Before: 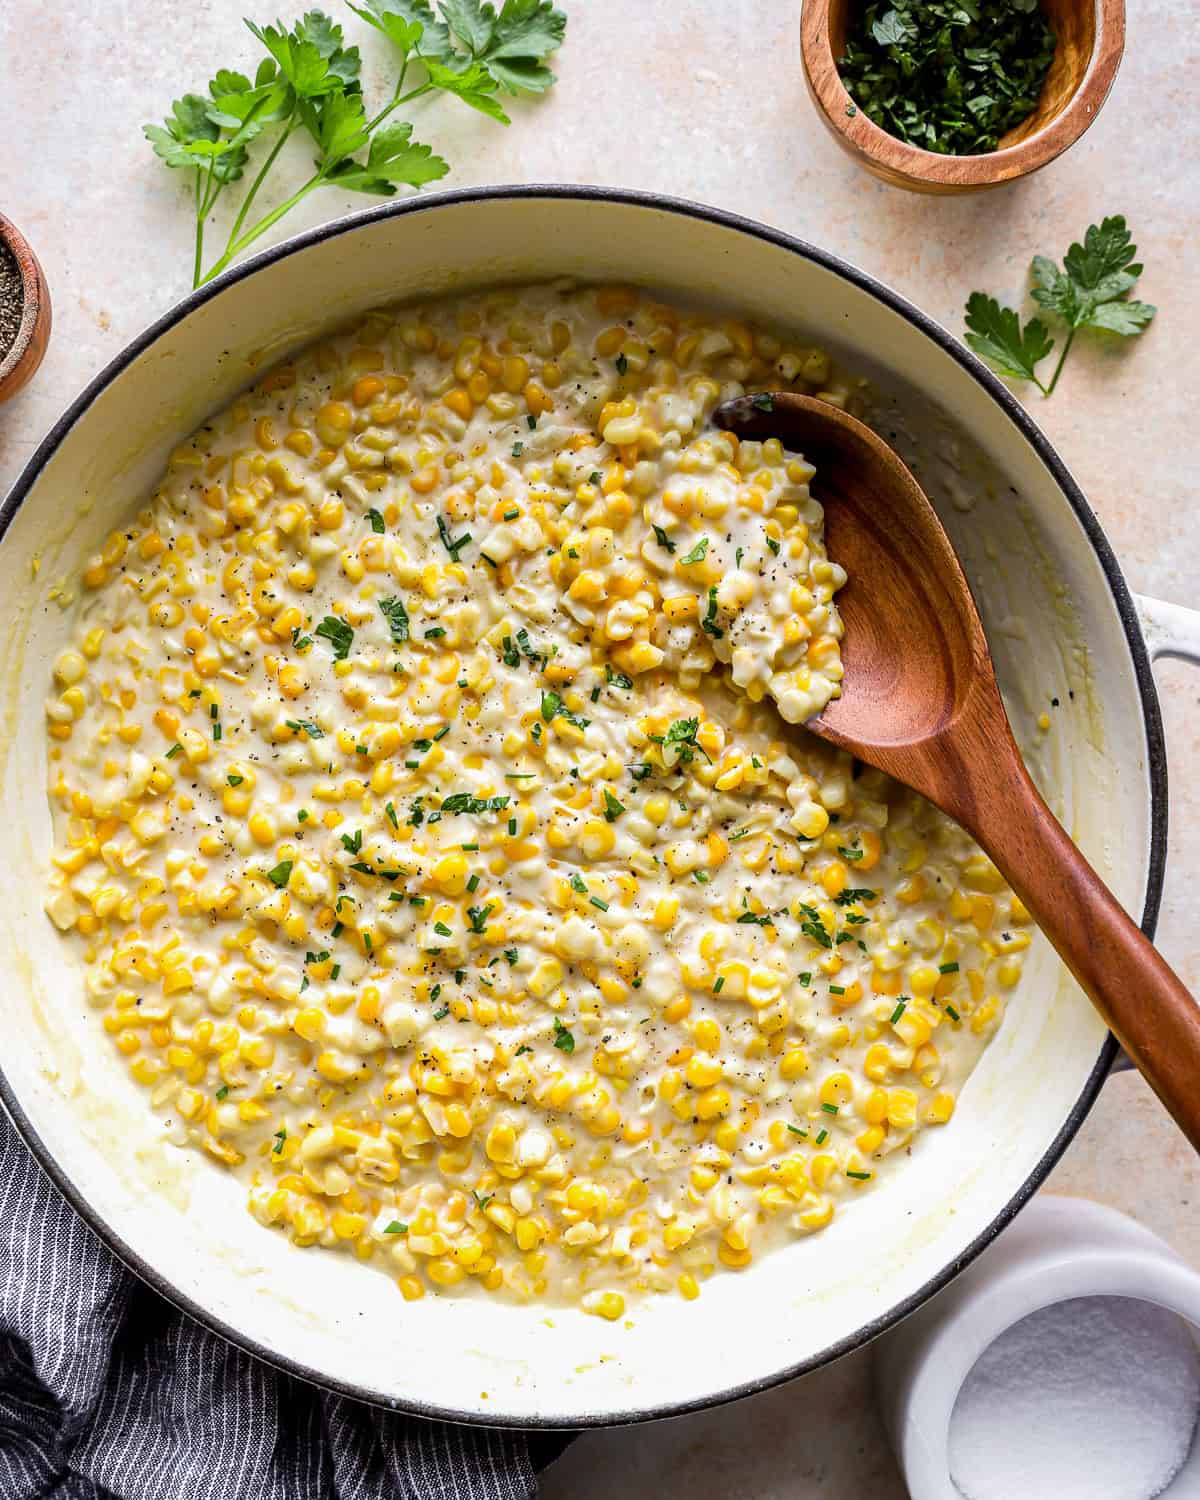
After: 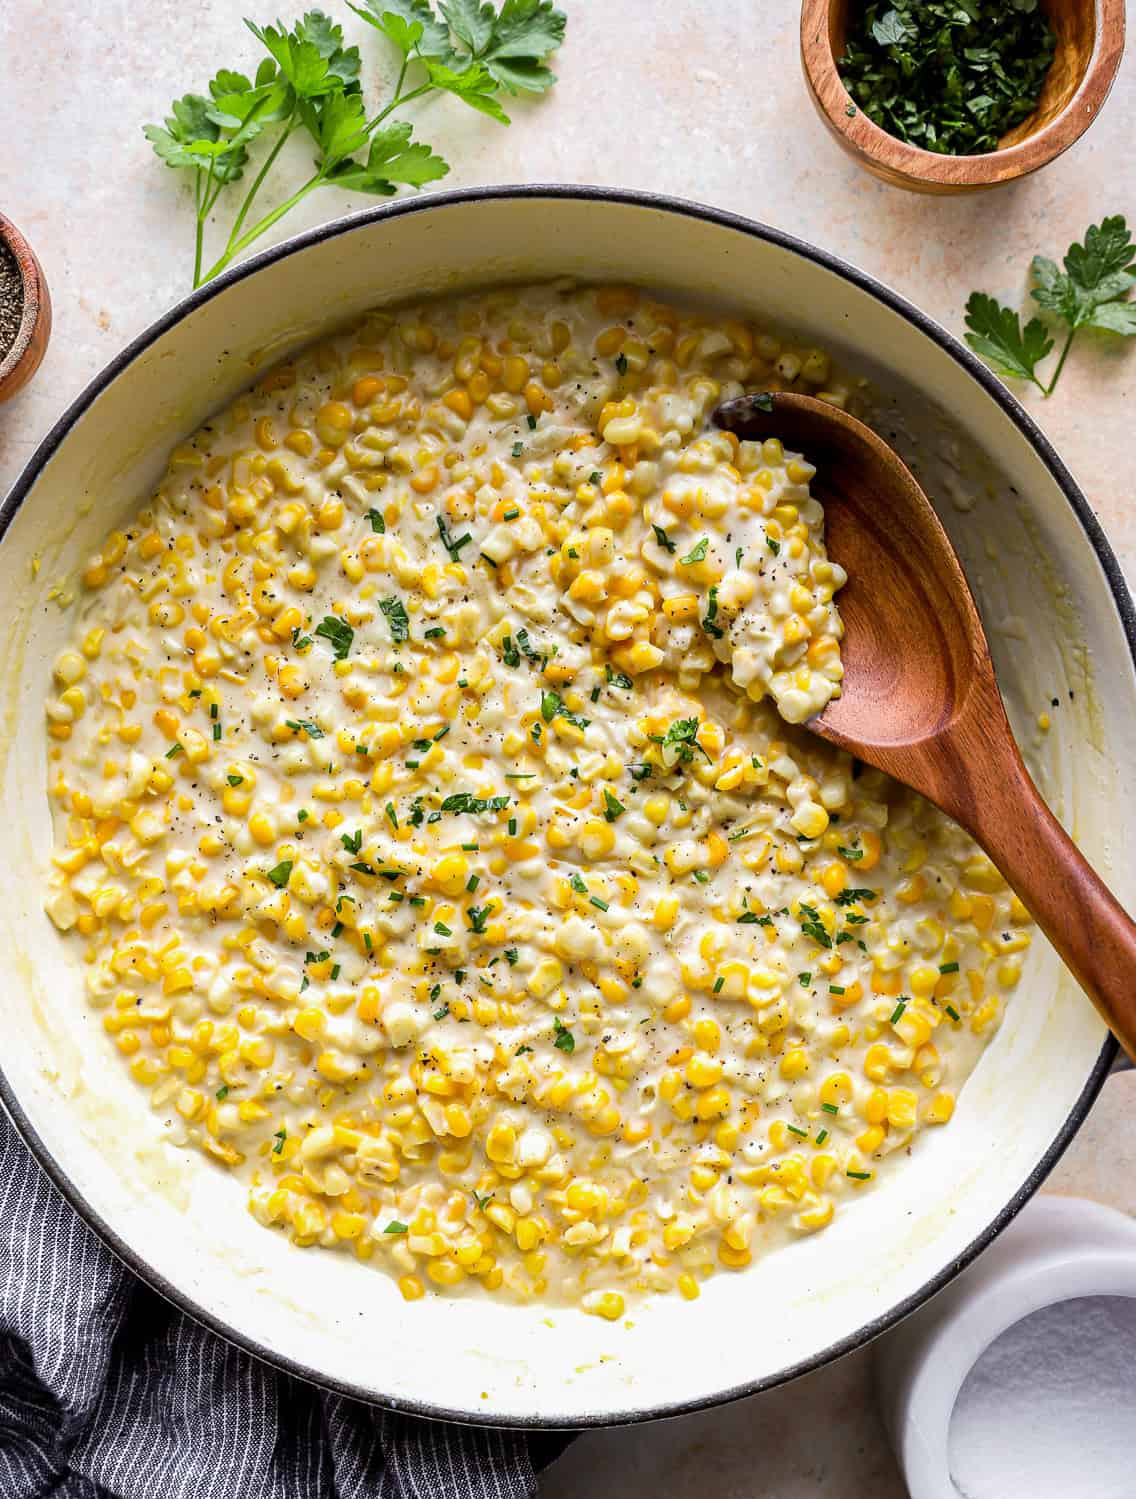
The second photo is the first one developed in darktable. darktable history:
crop and rotate: left 0%, right 5.286%
